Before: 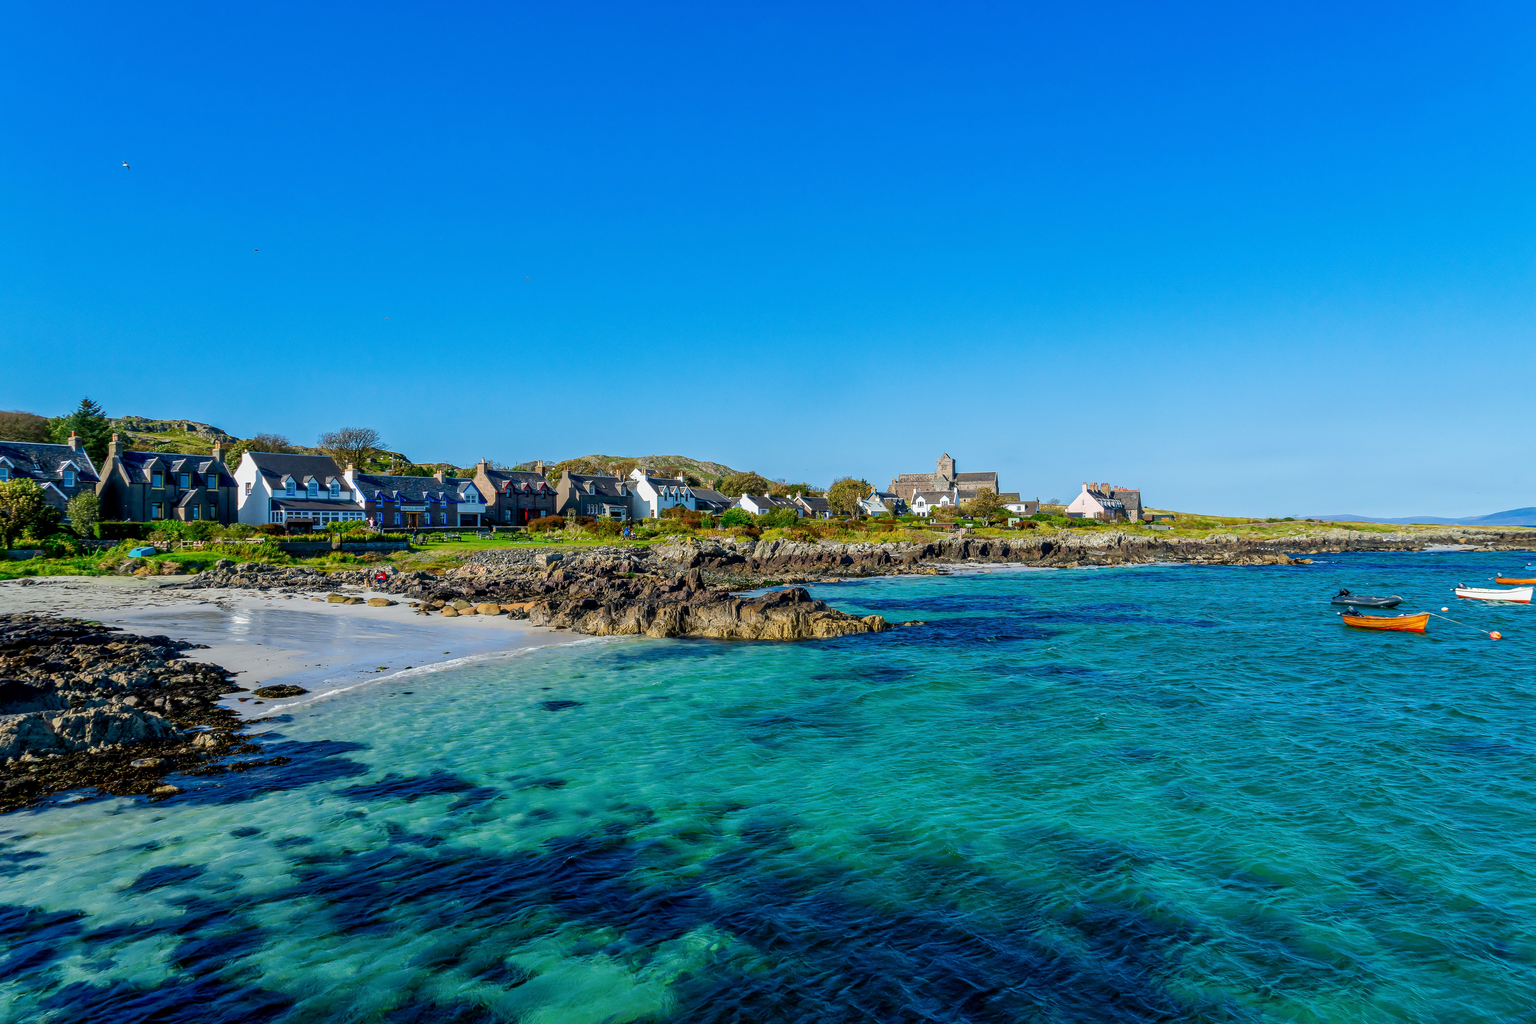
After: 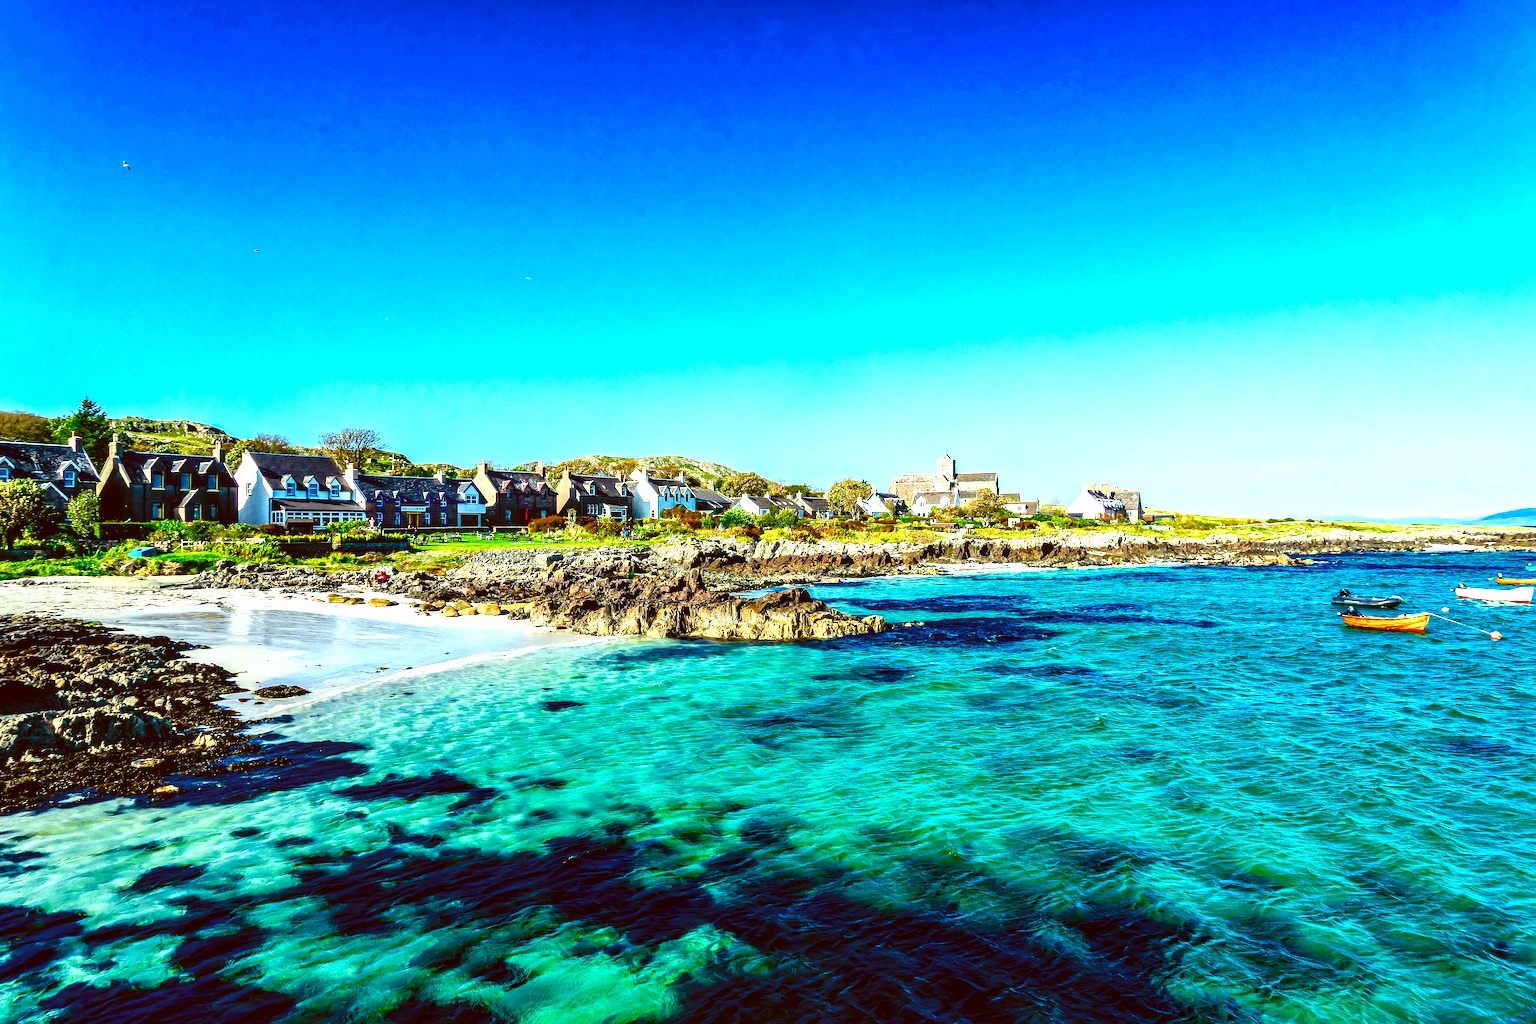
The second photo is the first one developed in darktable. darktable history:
levels: levels [0, 0.281, 0.562]
exposure: exposure -0.545 EV, compensate exposure bias true, compensate highlight preservation false
color correction: highlights a* -5.99, highlights b* 9.21, shadows a* 10.47, shadows b* 24.03
color balance rgb: shadows lift › hue 86.36°, perceptual saturation grading › global saturation 20%, perceptual saturation grading › highlights -49.292%, perceptual saturation grading › shadows 26.218%, saturation formula JzAzBz (2021)
local contrast: on, module defaults
